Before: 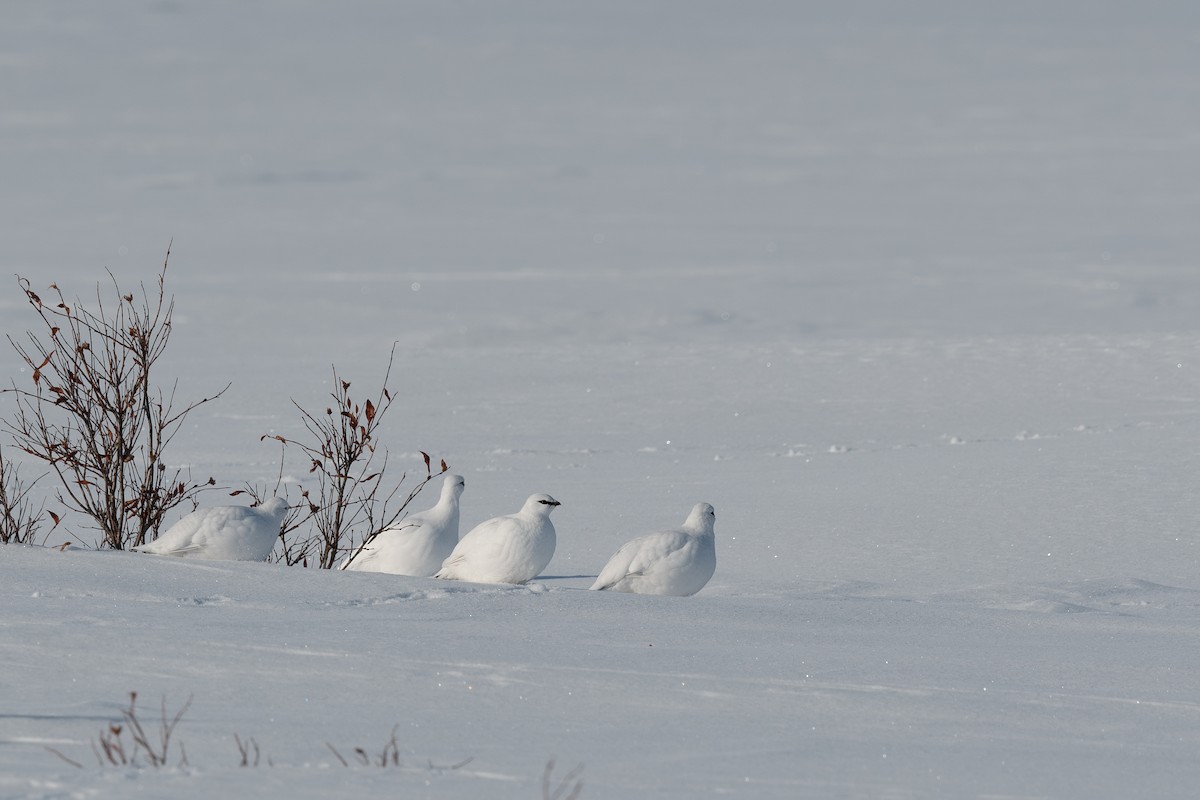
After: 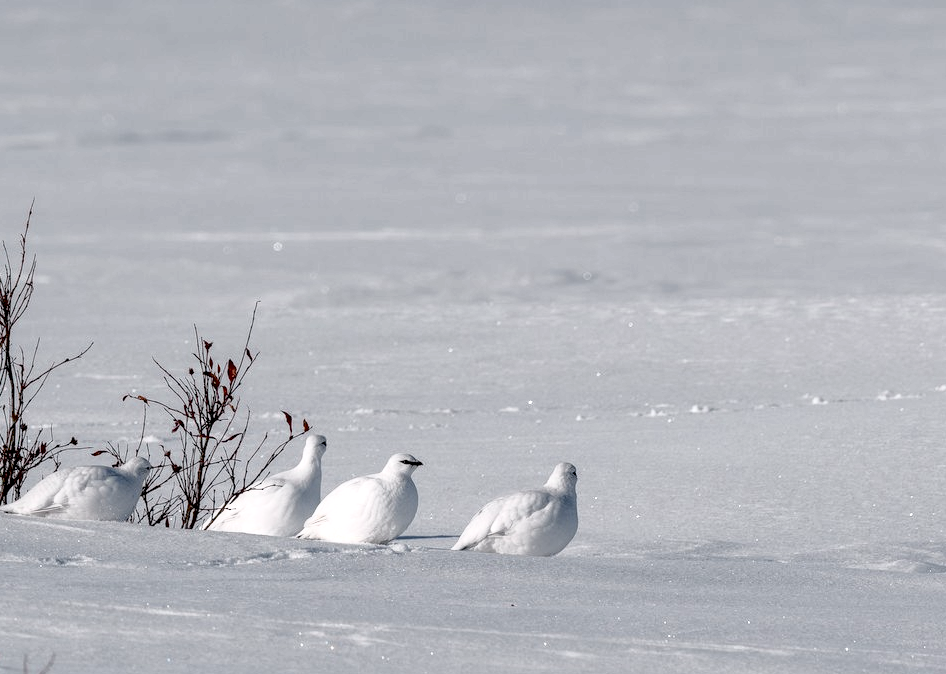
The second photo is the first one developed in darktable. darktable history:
crop: left 11.504%, top 5.036%, right 9.594%, bottom 10.658%
exposure: black level correction 0.024, exposure 0.184 EV, compensate exposure bias true, compensate highlight preservation false
tone curve: curves: ch0 [(0, 0) (0.105, 0.068) (0.195, 0.162) (0.283, 0.283) (0.384, 0.404) (0.485, 0.531) (0.638, 0.681) (0.795, 0.879) (1, 0.977)]; ch1 [(0, 0) (0.161, 0.092) (0.35, 0.33) (0.379, 0.401) (0.456, 0.469) (0.498, 0.503) (0.531, 0.537) (0.596, 0.621) (0.635, 0.671) (1, 1)]; ch2 [(0, 0) (0.371, 0.362) (0.437, 0.437) (0.483, 0.484) (0.53, 0.515) (0.56, 0.58) (0.622, 0.606) (1, 1)], color space Lab, independent channels, preserve colors none
local contrast: highlights 57%, detail 146%
